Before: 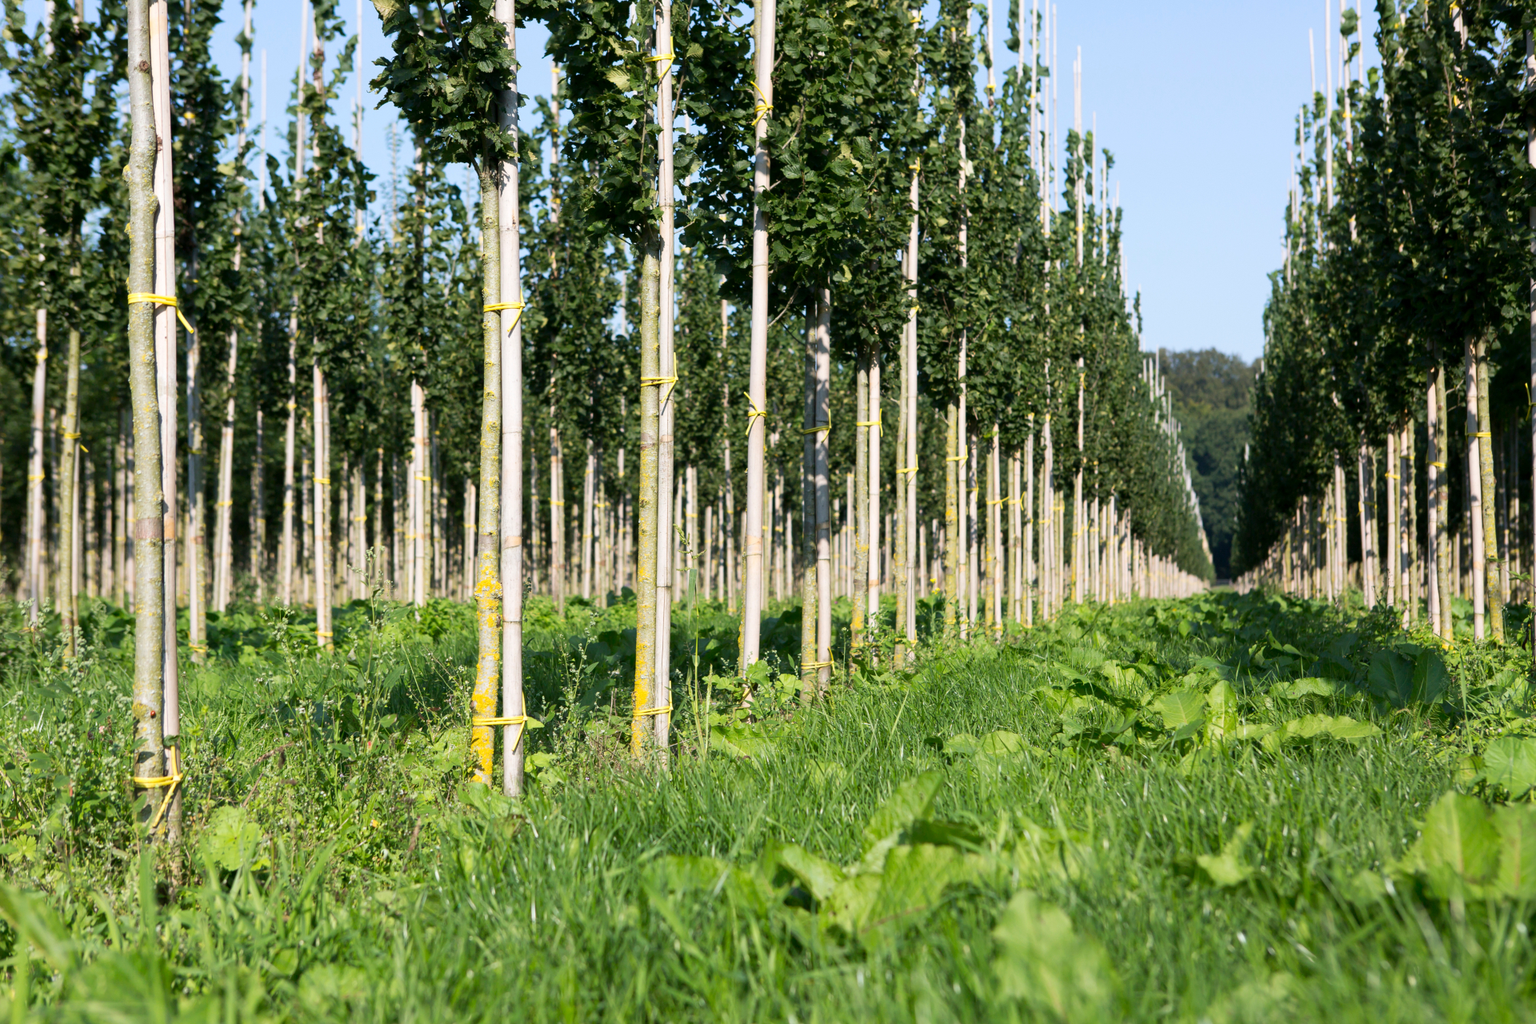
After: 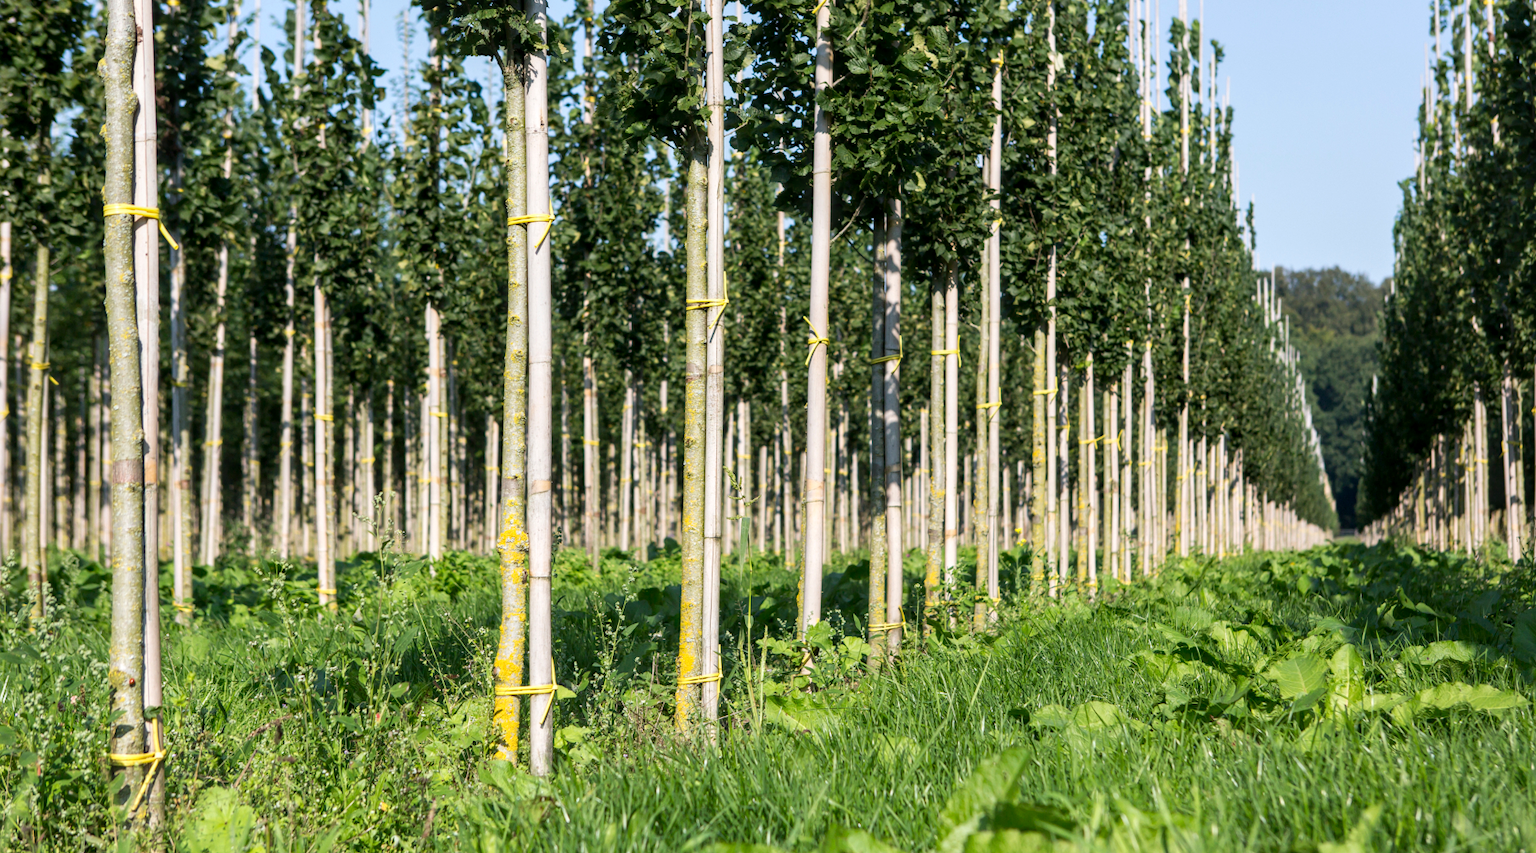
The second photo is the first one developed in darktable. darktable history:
local contrast: on, module defaults
crop and rotate: left 2.4%, top 11.129%, right 9.567%, bottom 15.503%
